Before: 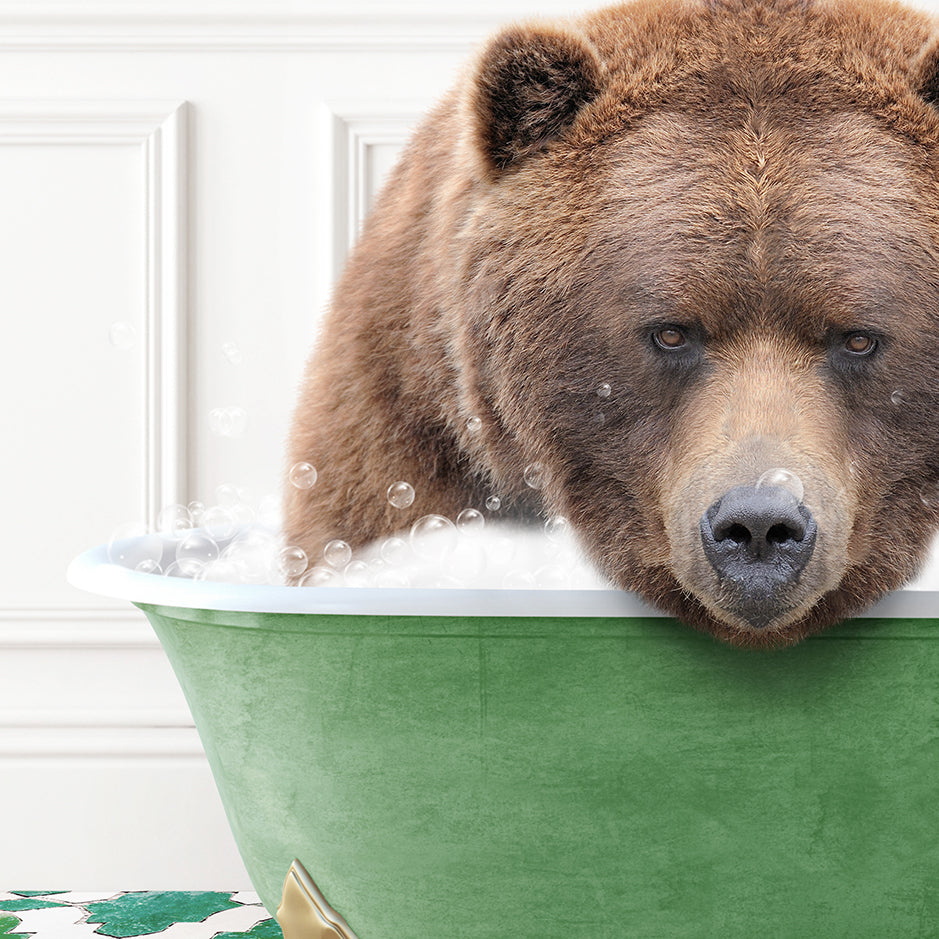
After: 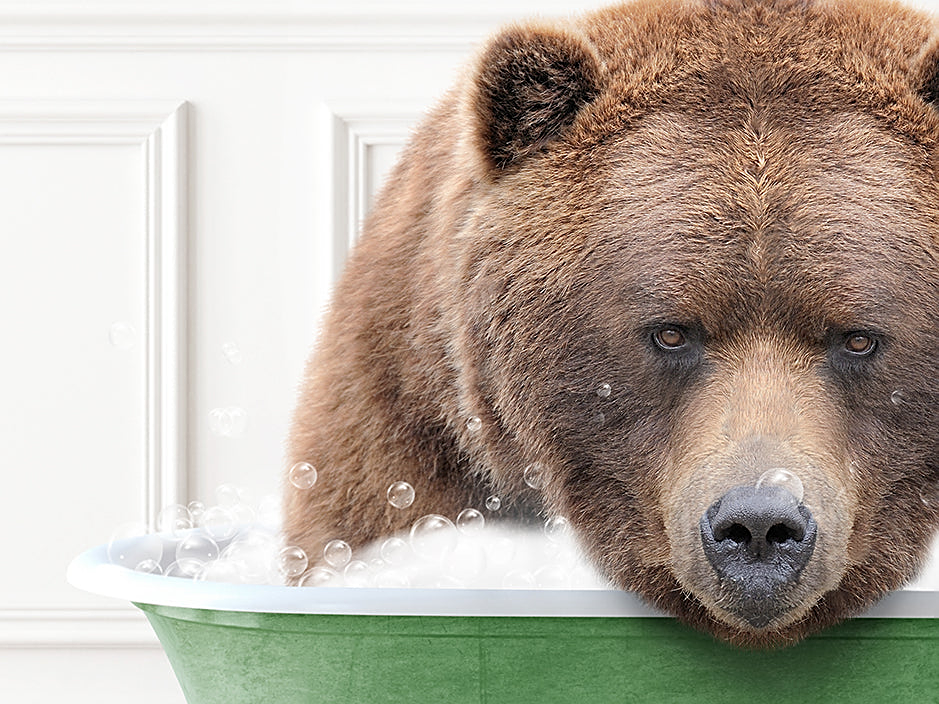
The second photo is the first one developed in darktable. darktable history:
sharpen: amount 0.499
crop: bottom 24.983%
